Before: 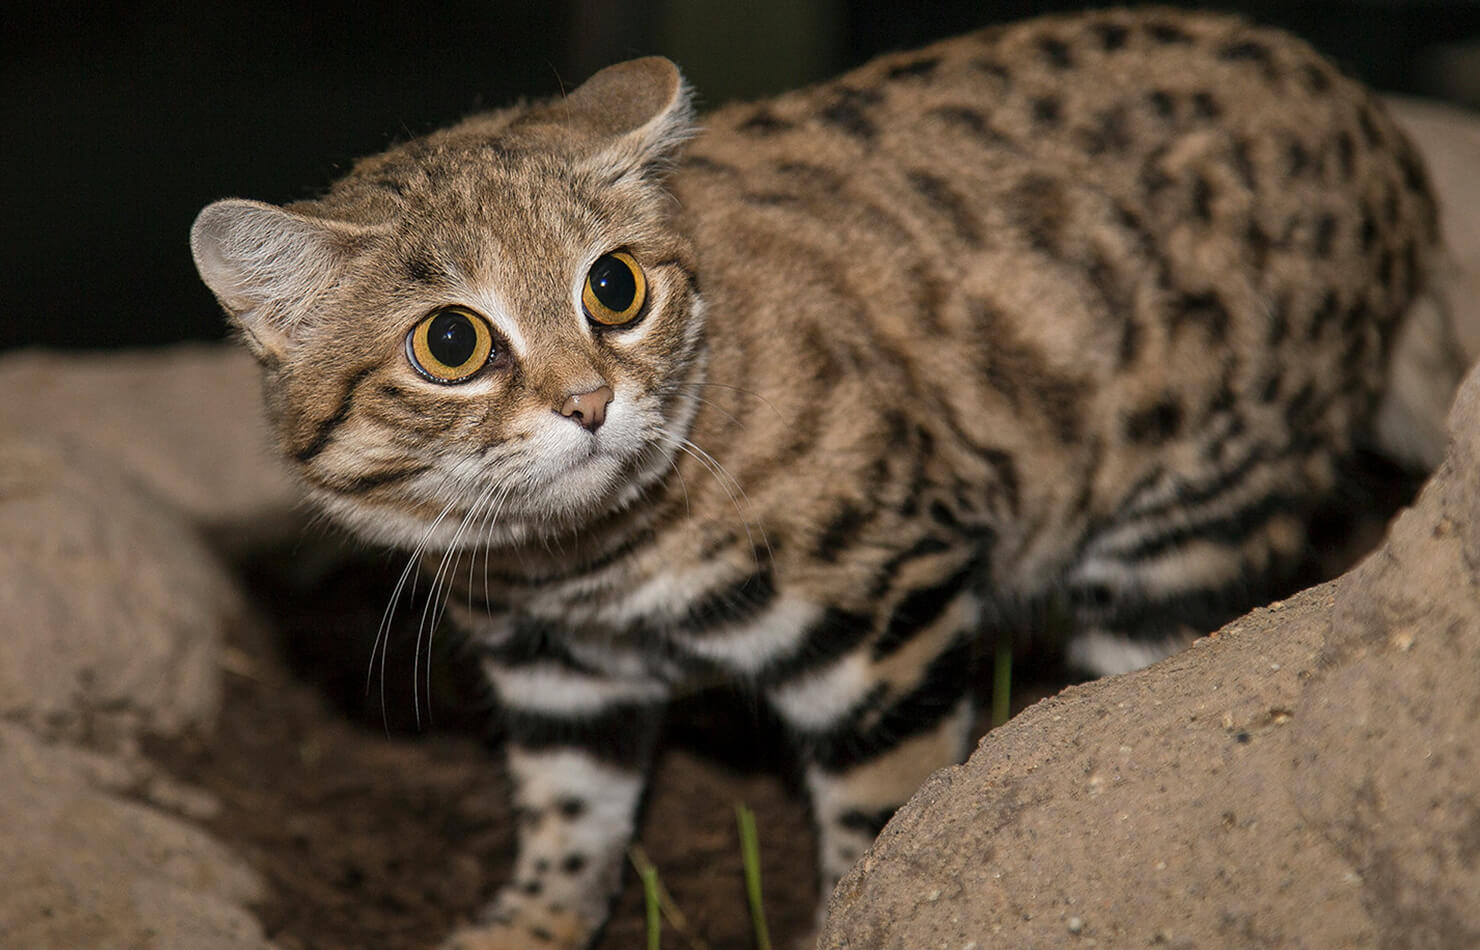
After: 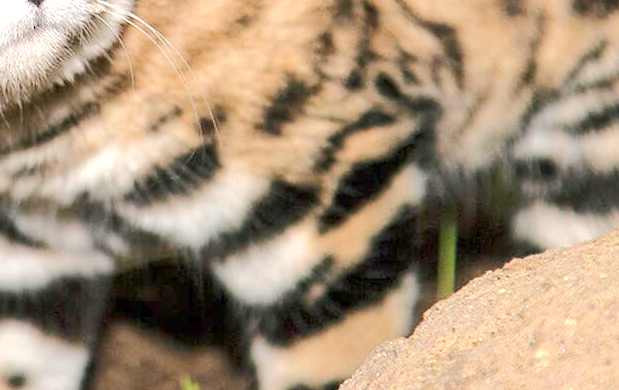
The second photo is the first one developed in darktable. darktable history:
crop: left 37.521%, top 45.047%, right 20.591%, bottom 13.797%
exposure: exposure 0.506 EV, compensate highlight preservation false
tone equalizer: -8 EV 1.98 EV, -7 EV 1.99 EV, -6 EV 1.97 EV, -5 EV 1.99 EV, -4 EV 1.99 EV, -3 EV 1.49 EV, -2 EV 0.992 EV, -1 EV 0.515 EV, edges refinement/feathering 500, mask exposure compensation -1.26 EV, preserve details no
